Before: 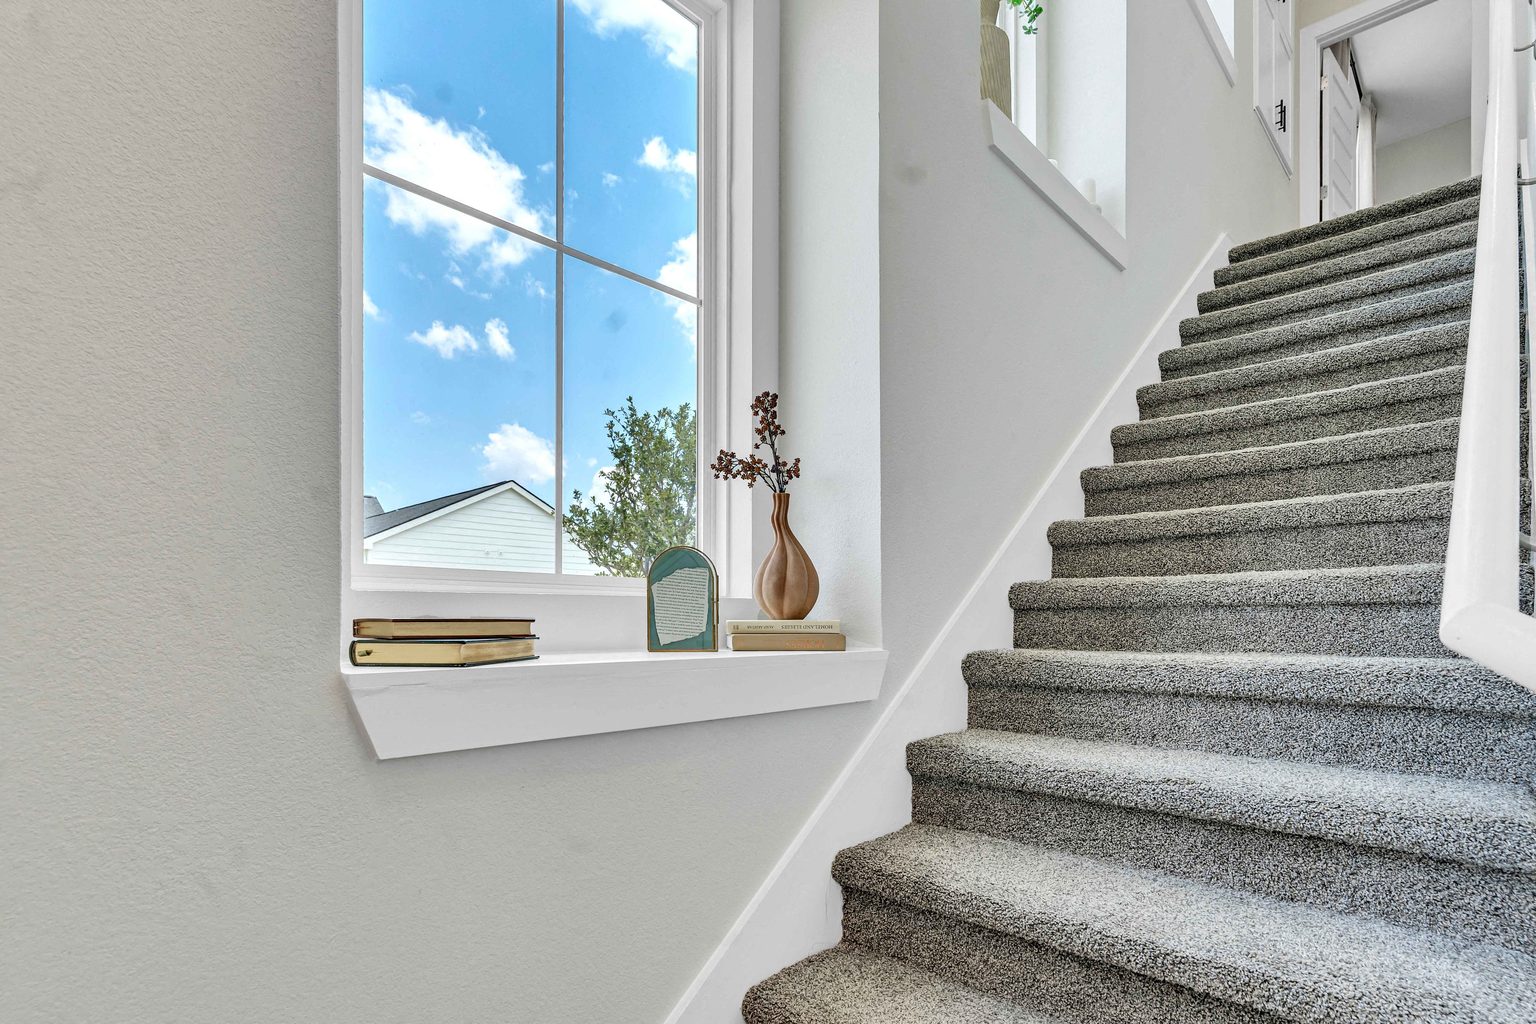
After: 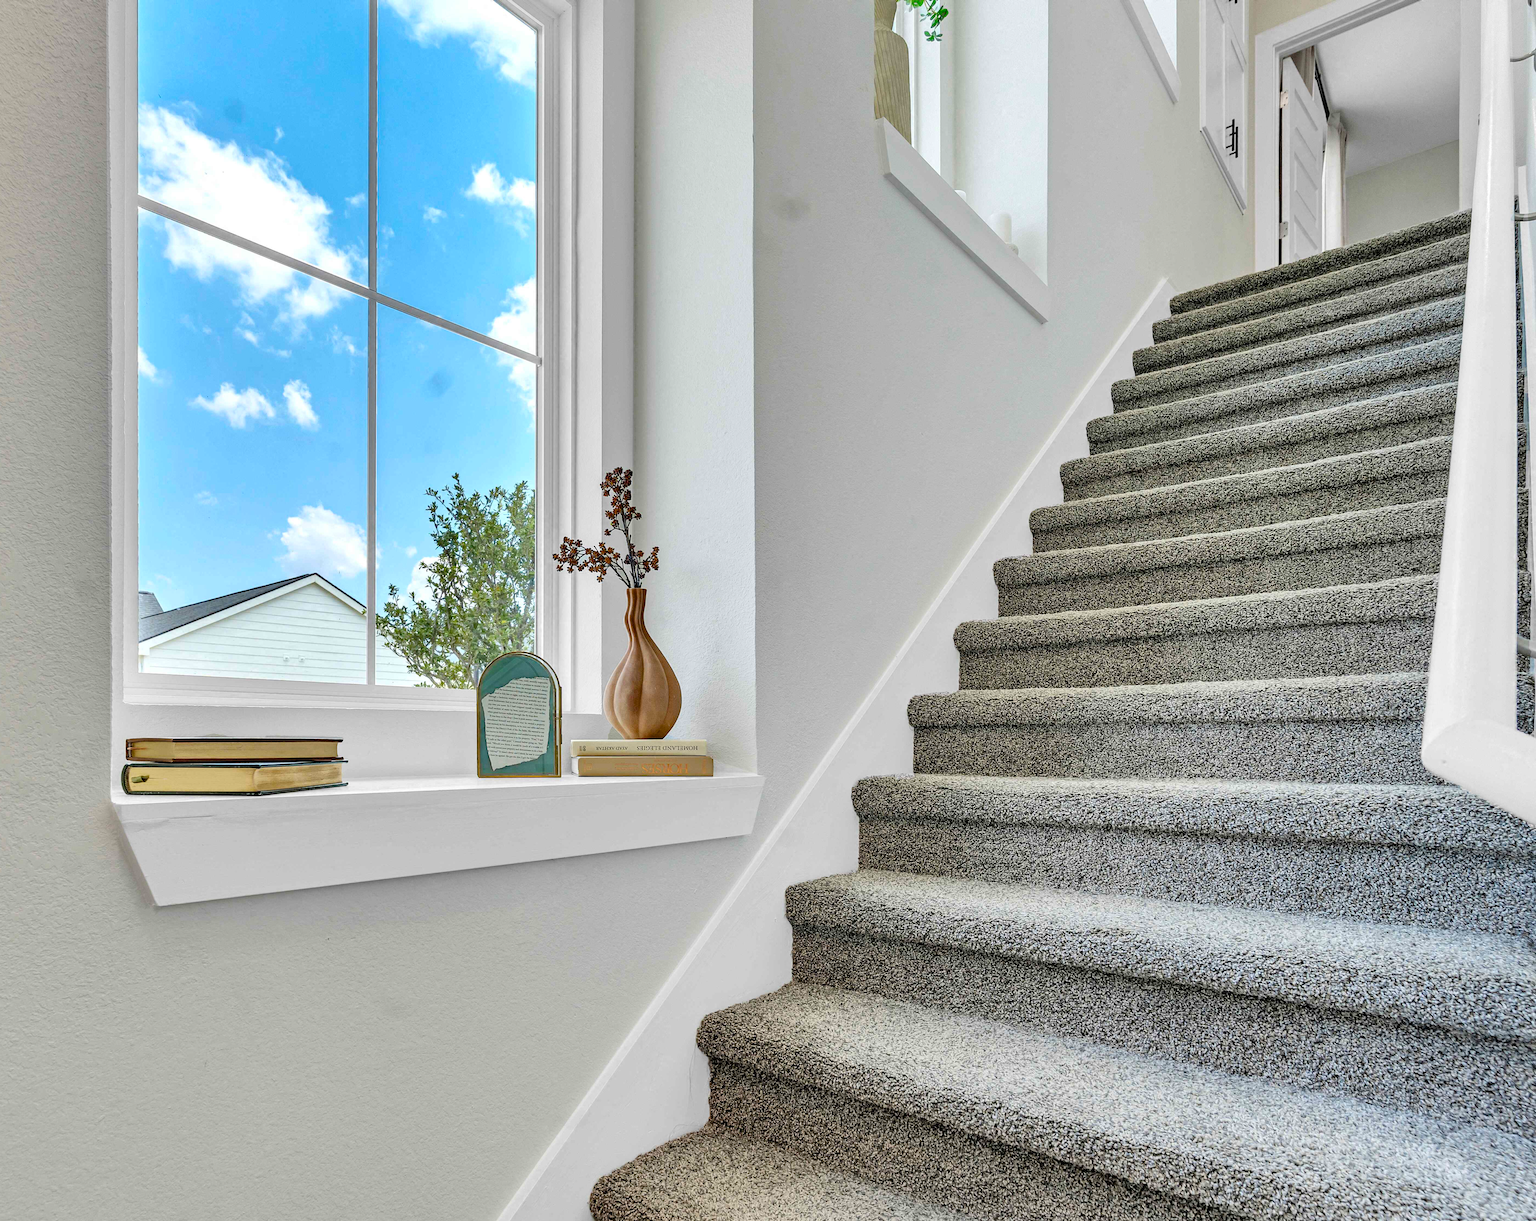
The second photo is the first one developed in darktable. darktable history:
crop: left 16.145%
color balance rgb: perceptual saturation grading › global saturation 30%, global vibrance 10%
